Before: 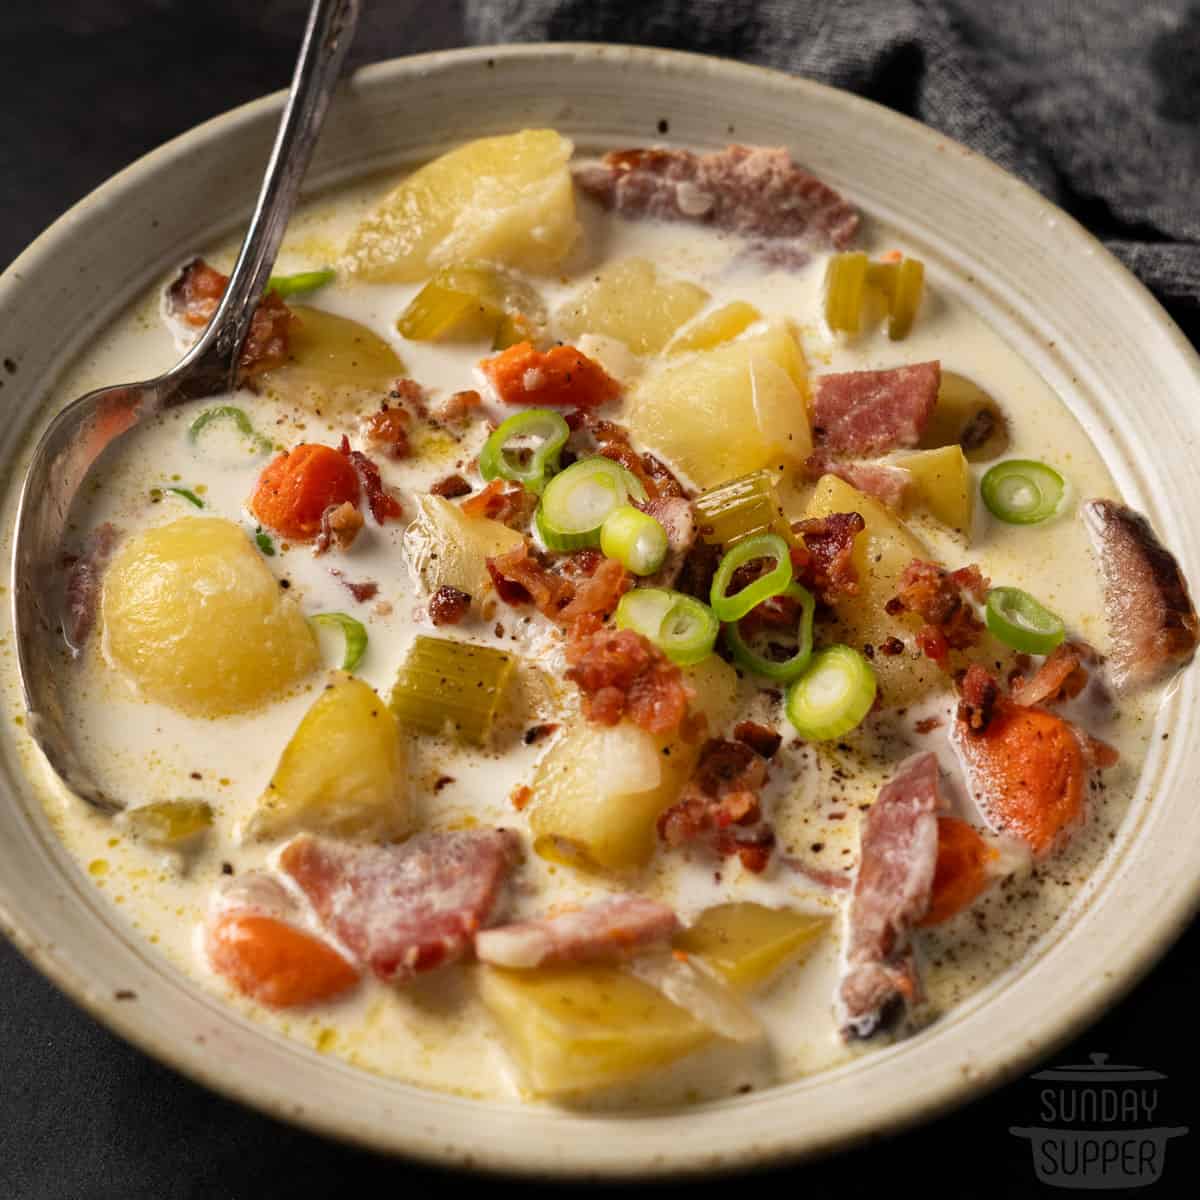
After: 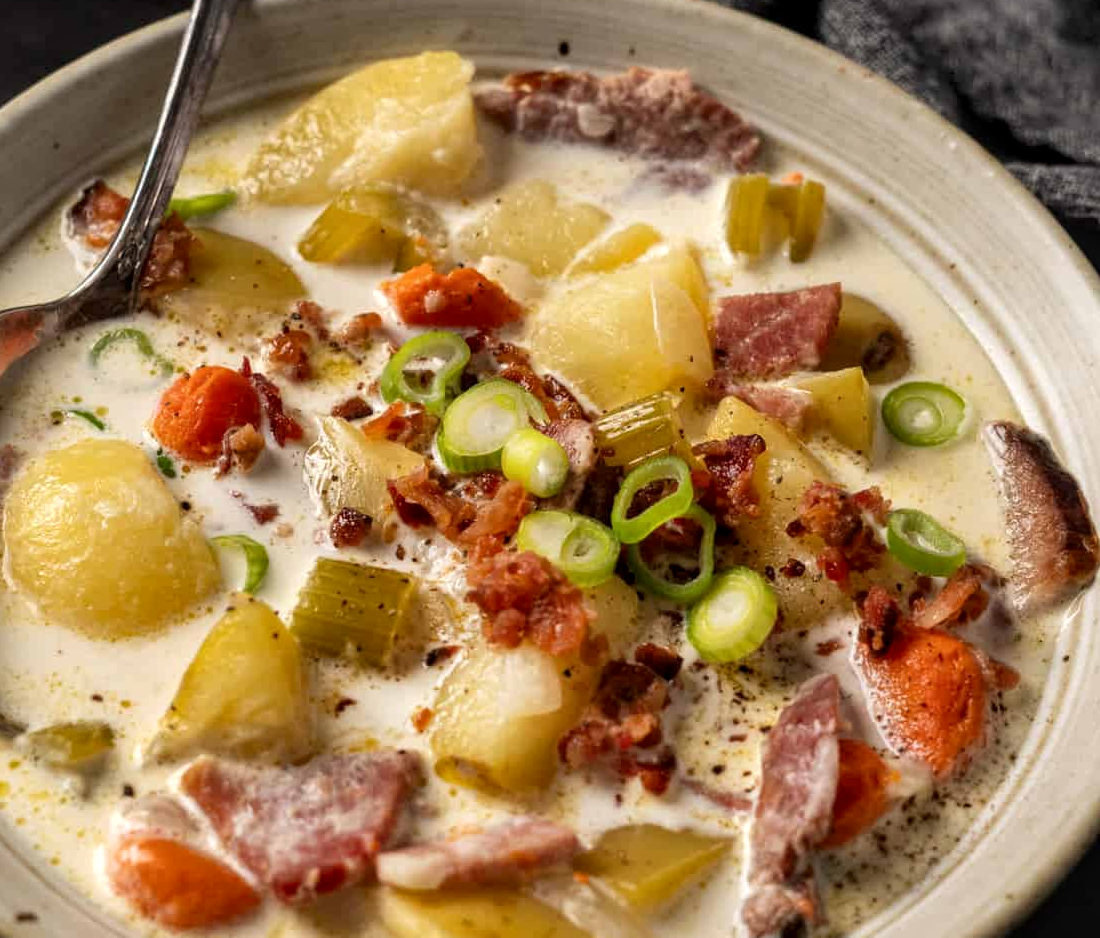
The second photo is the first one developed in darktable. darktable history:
crop: left 8.317%, top 6.53%, bottom 15.226%
local contrast: detail 130%
